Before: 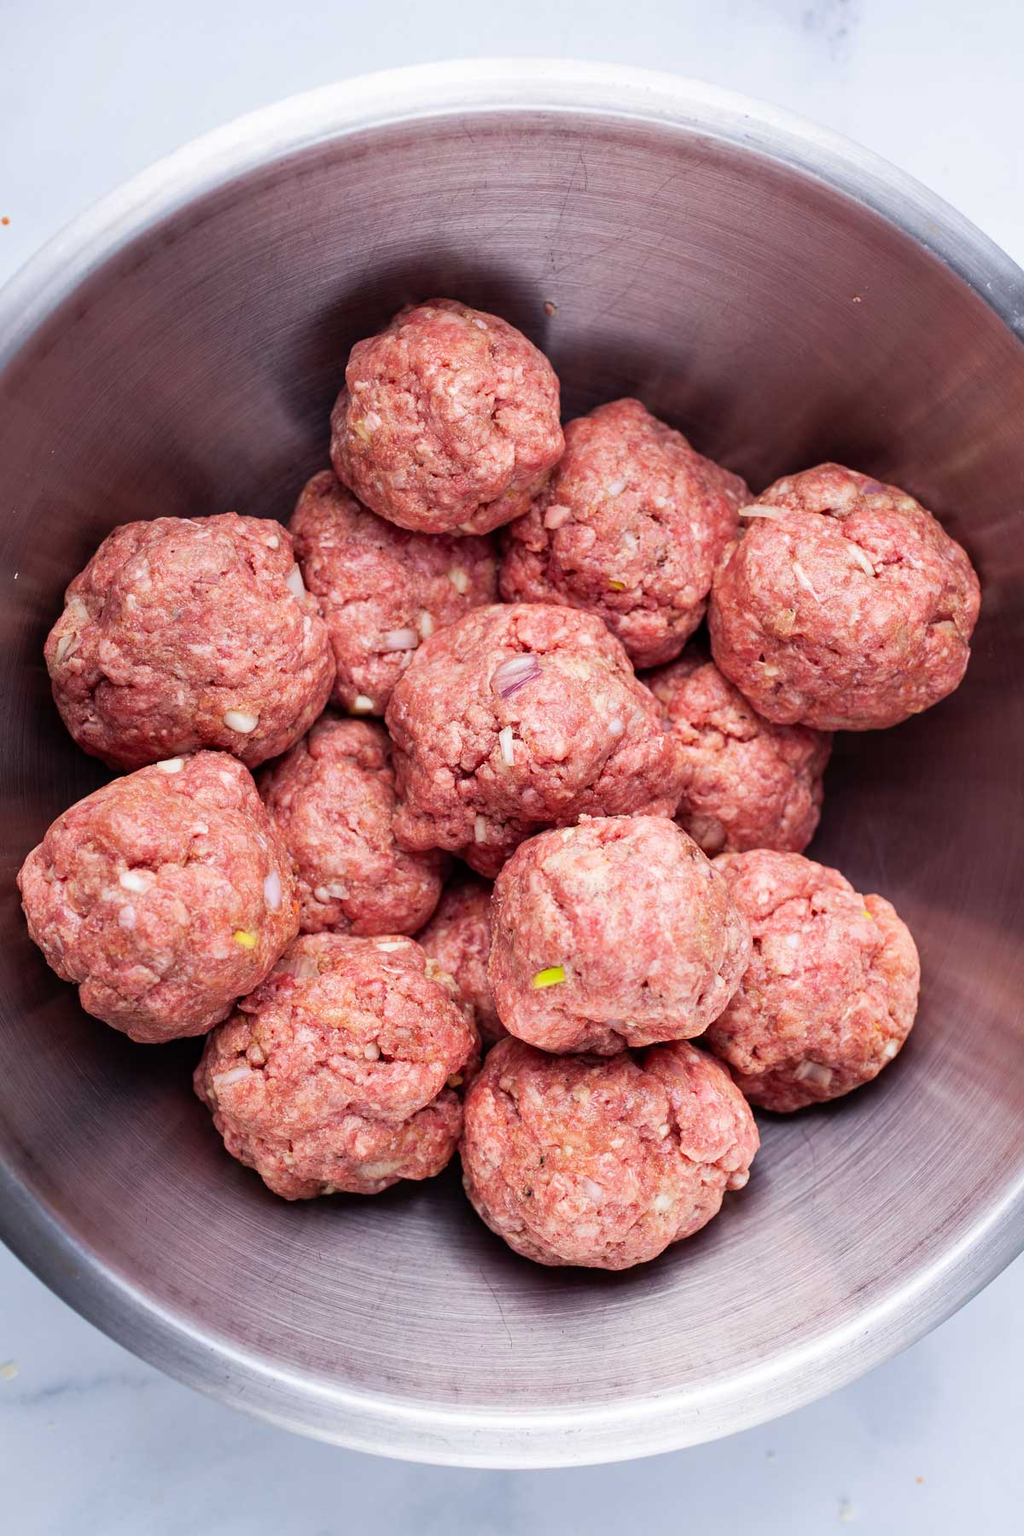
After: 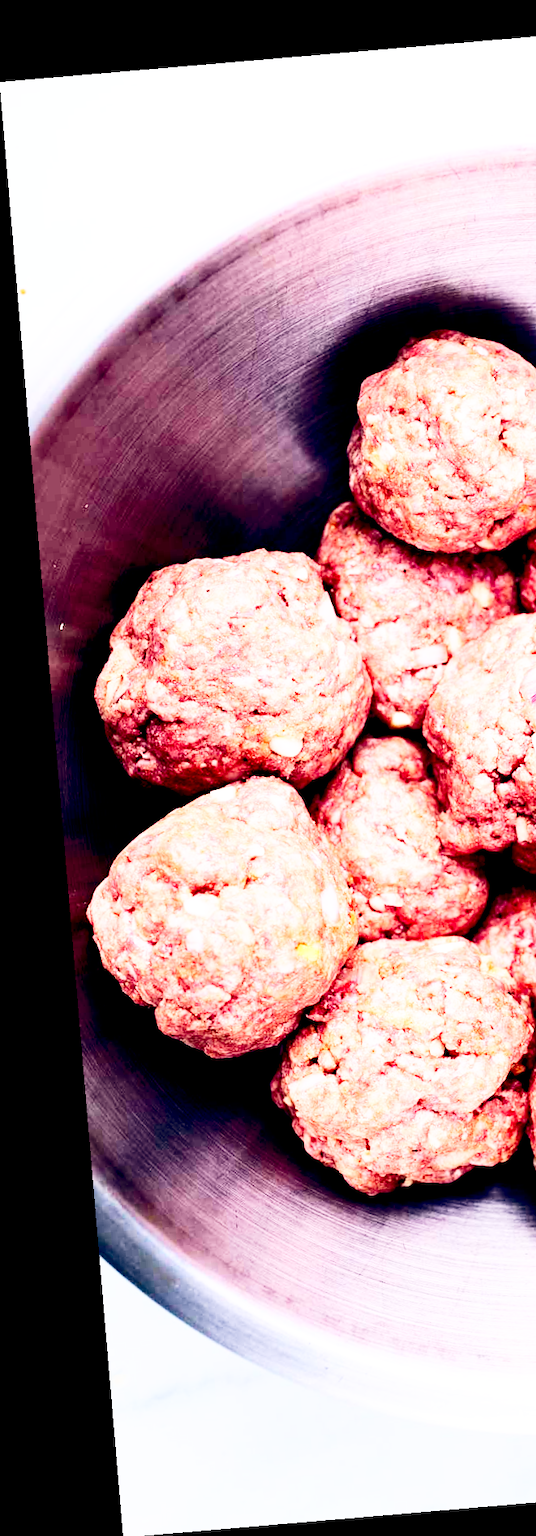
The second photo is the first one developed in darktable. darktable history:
white balance: red 0.974, blue 1.044
base curve: curves: ch0 [(0, 0) (0.007, 0.004) (0.027, 0.03) (0.046, 0.07) (0.207, 0.54) (0.442, 0.872) (0.673, 0.972) (1, 1)], preserve colors none
color balance: lift [0.975, 0.993, 1, 1.015], gamma [1.1, 1, 1, 0.945], gain [1, 1.04, 1, 0.95]
contrast brightness saturation: contrast 0.28
rotate and perspective: rotation -4.86°, automatic cropping off
exposure: black level correction 0.002, exposure 0.15 EV, compensate highlight preservation false
crop and rotate: left 0%, top 0%, right 50.845%
